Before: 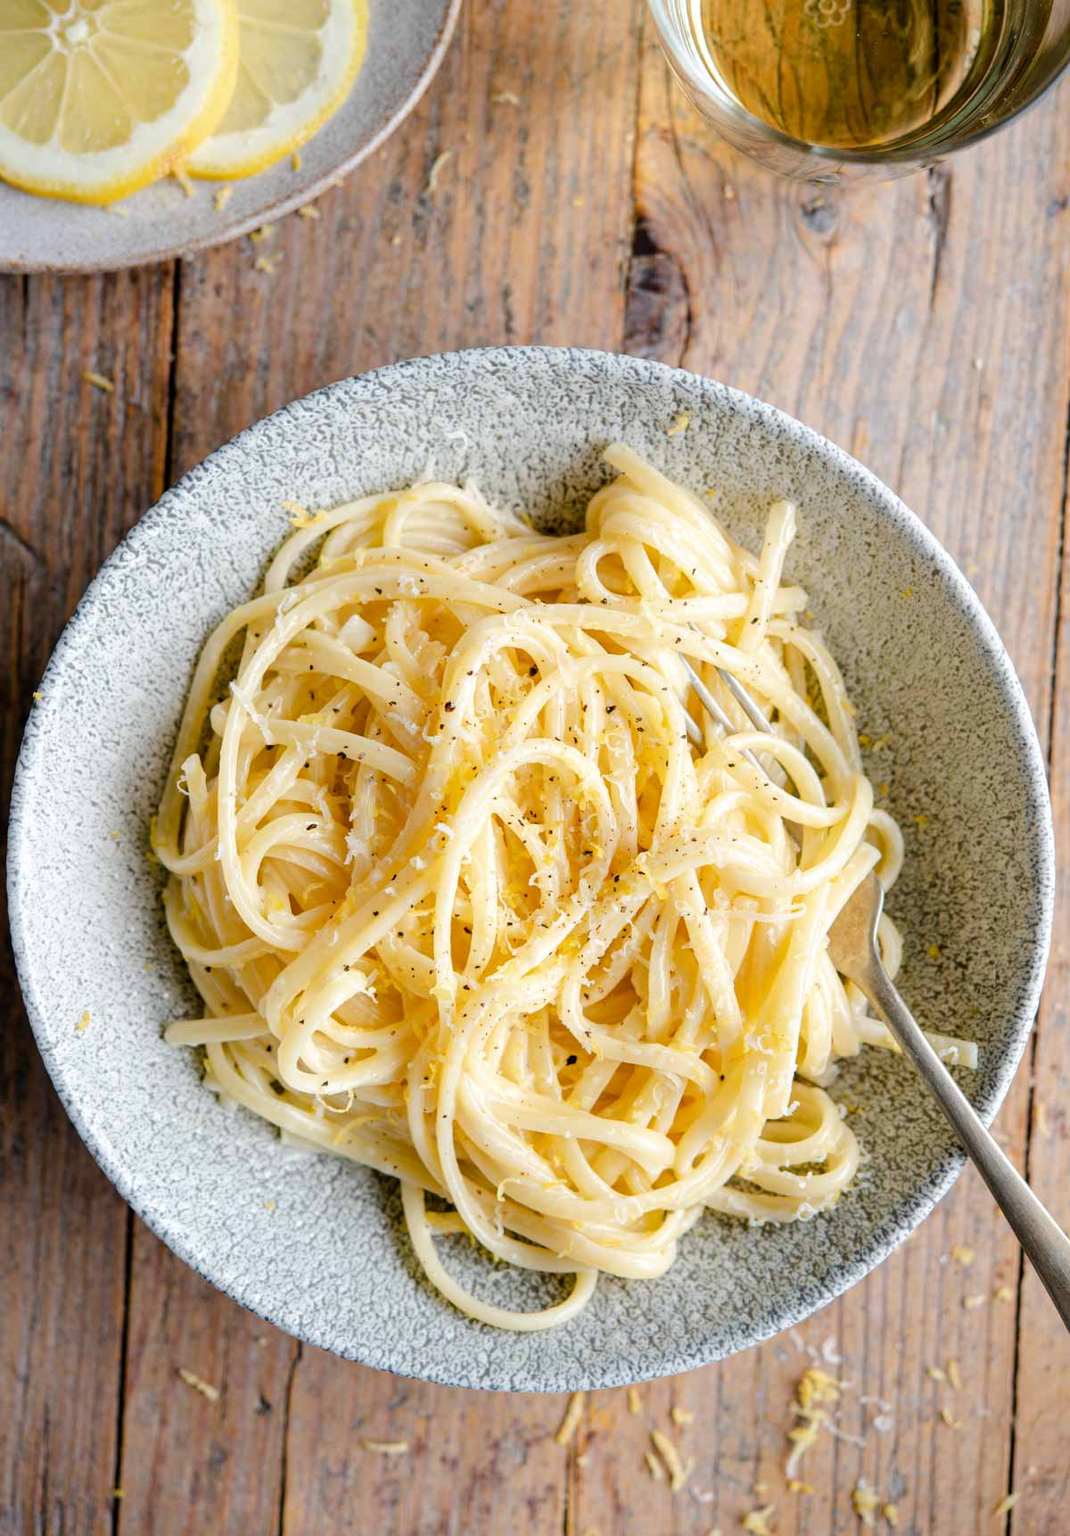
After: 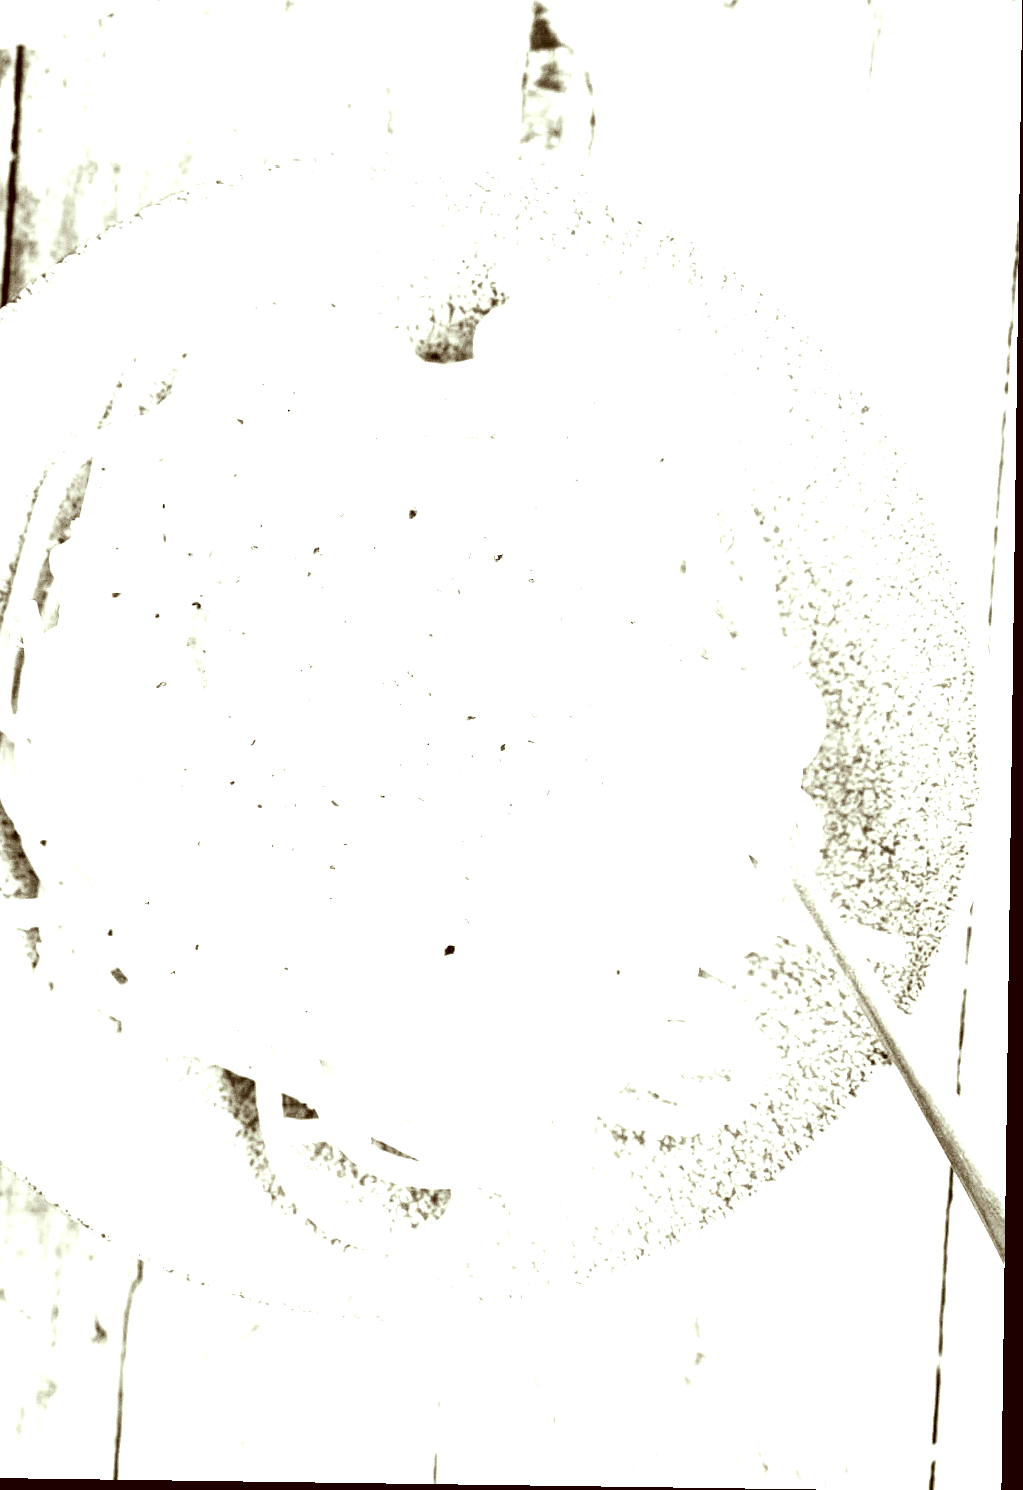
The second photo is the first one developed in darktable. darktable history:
exposure: black level correction 0.001, exposure -0.2 EV, compensate highlight preservation false
white balance: red 4.26, blue 1.802
grain: coarseness 0.09 ISO, strength 40%
crop: left 16.315%, top 14.246%
rotate and perspective: rotation 0.8°, automatic cropping off
color calibration: output gray [0.28, 0.41, 0.31, 0], gray › normalize channels true, illuminant same as pipeline (D50), adaptation XYZ, x 0.346, y 0.359, gamut compression 0
color correction: highlights a* -5.3, highlights b* 9.8, shadows a* 9.8, shadows b* 24.26
color balance: input saturation 99%
